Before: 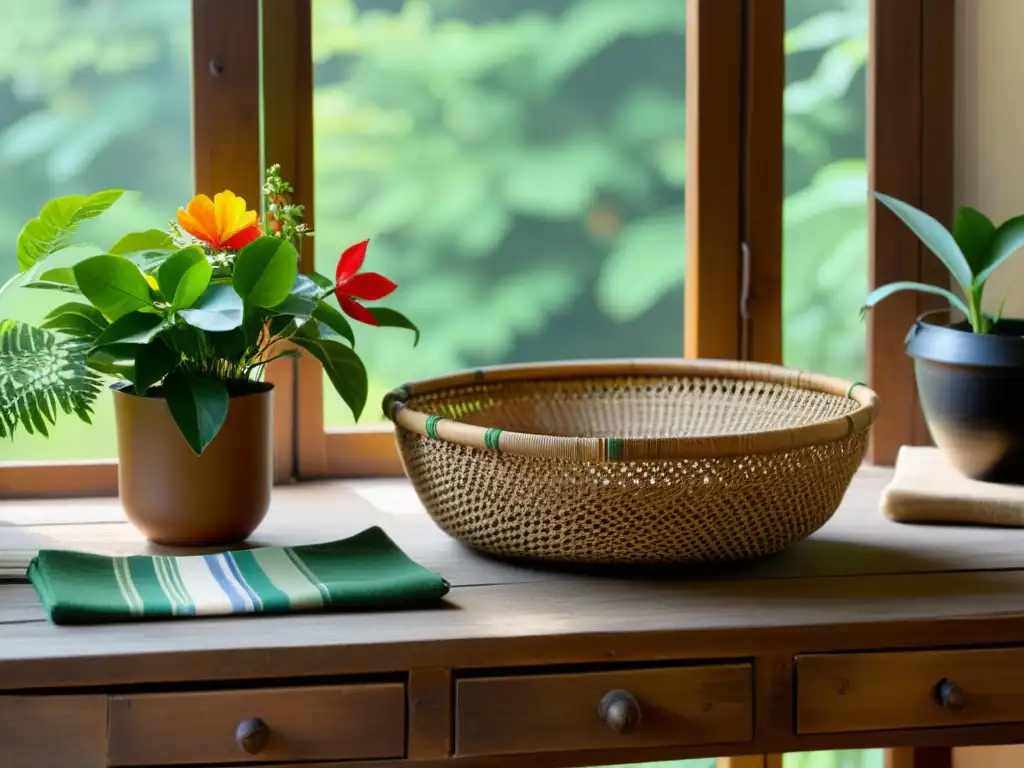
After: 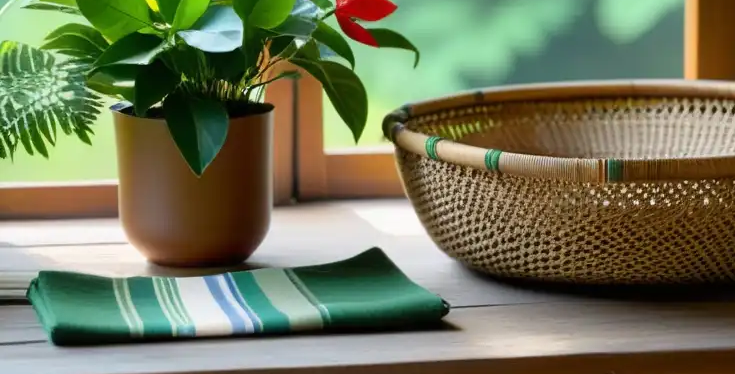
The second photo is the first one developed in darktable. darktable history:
crop: top 36.4%, right 28.168%, bottom 14.879%
